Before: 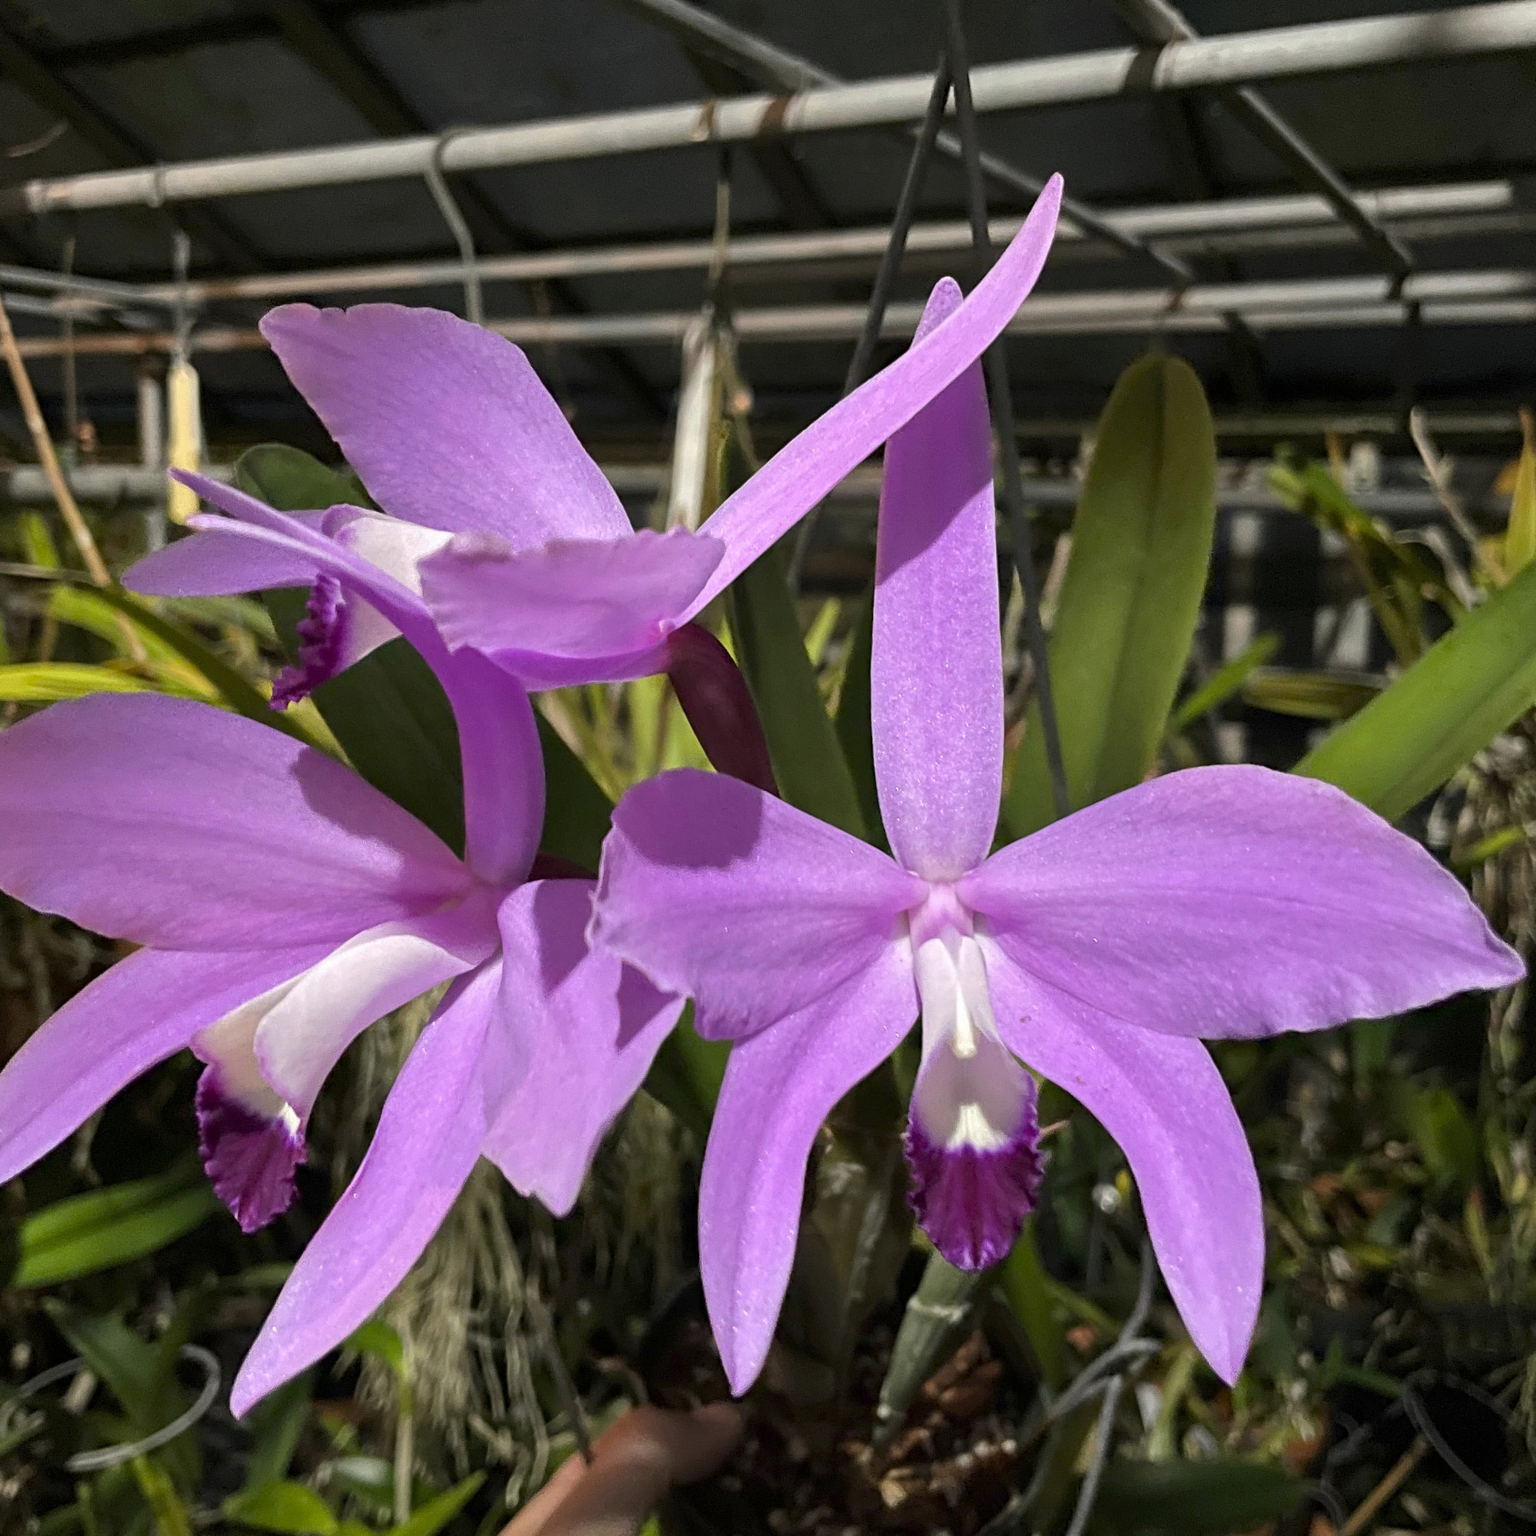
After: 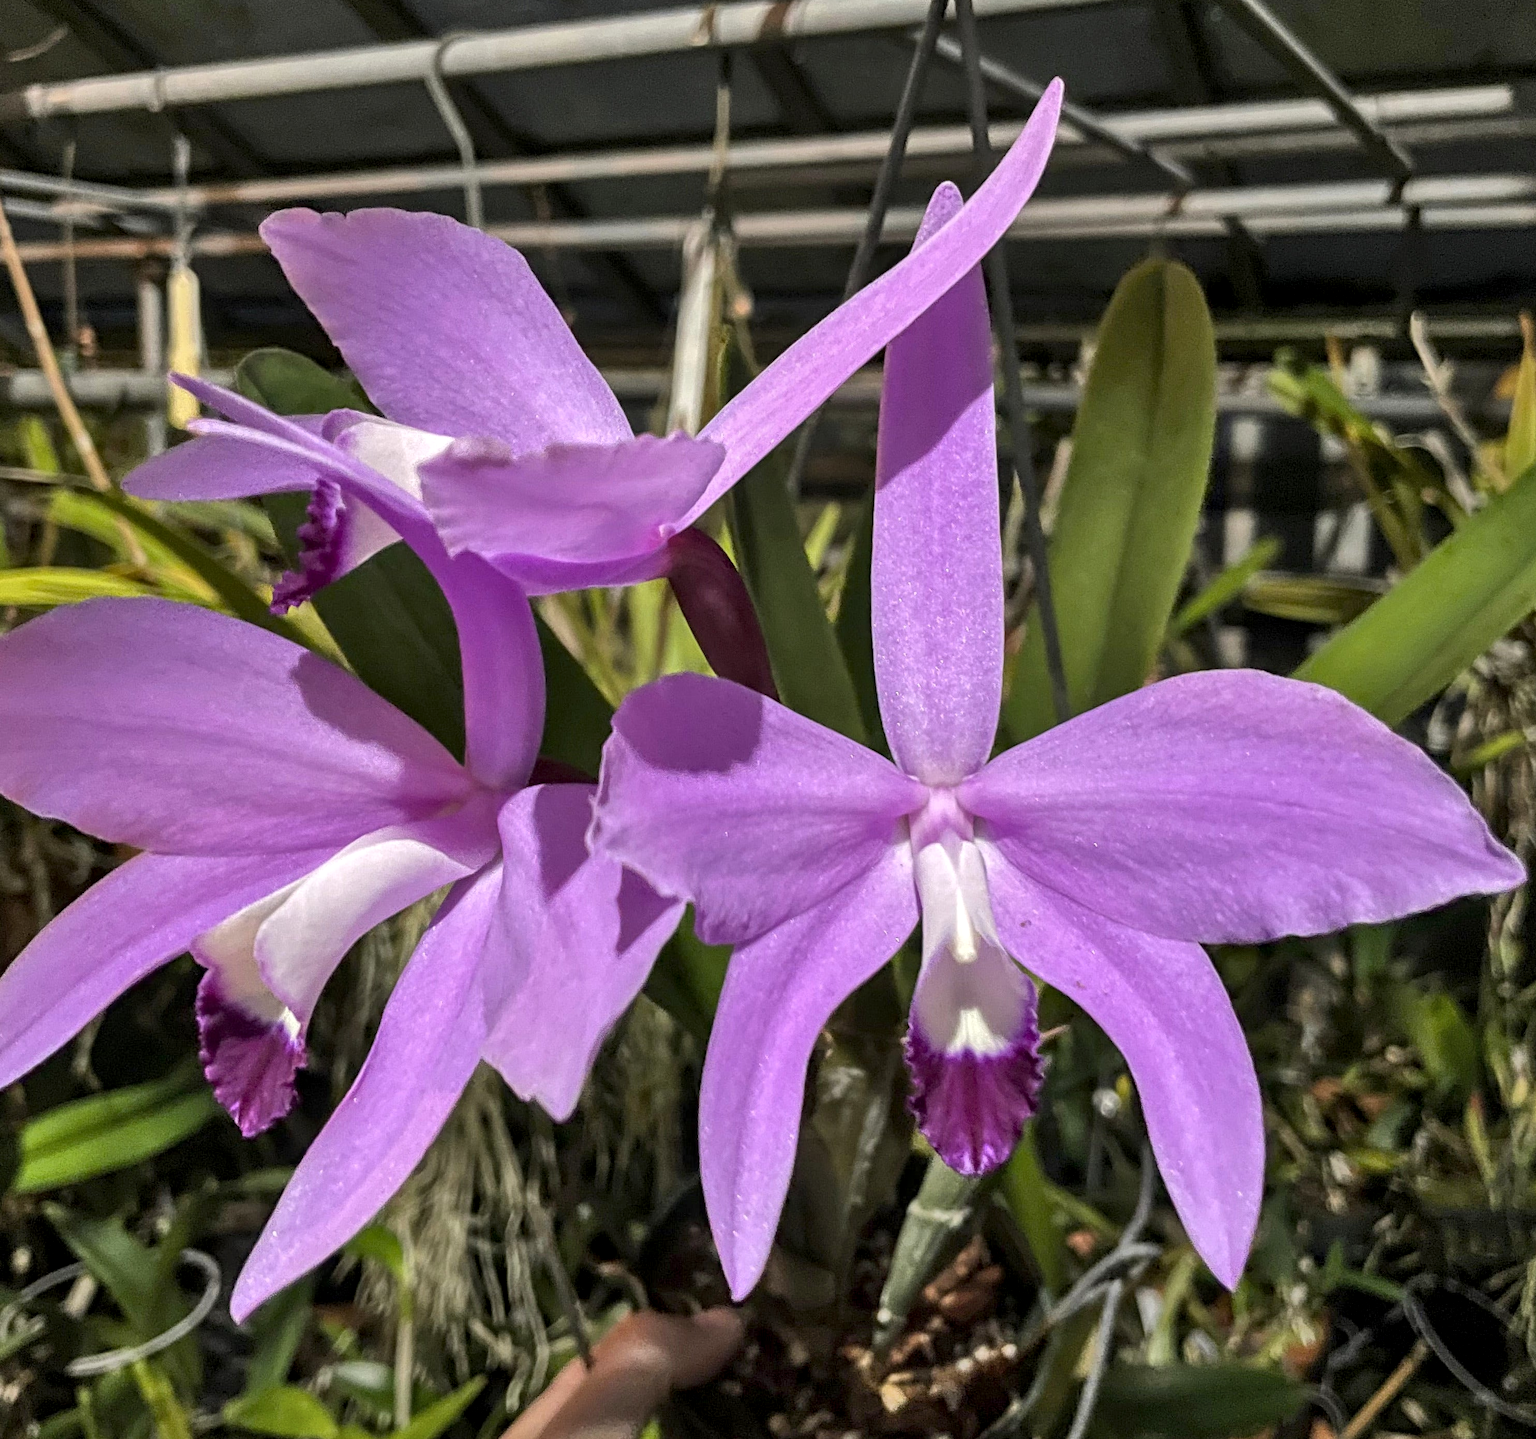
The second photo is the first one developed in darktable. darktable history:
shadows and highlights: soften with gaussian
crop and rotate: top 6.25%
local contrast: on, module defaults
bloom: size 3%, threshold 100%, strength 0%
